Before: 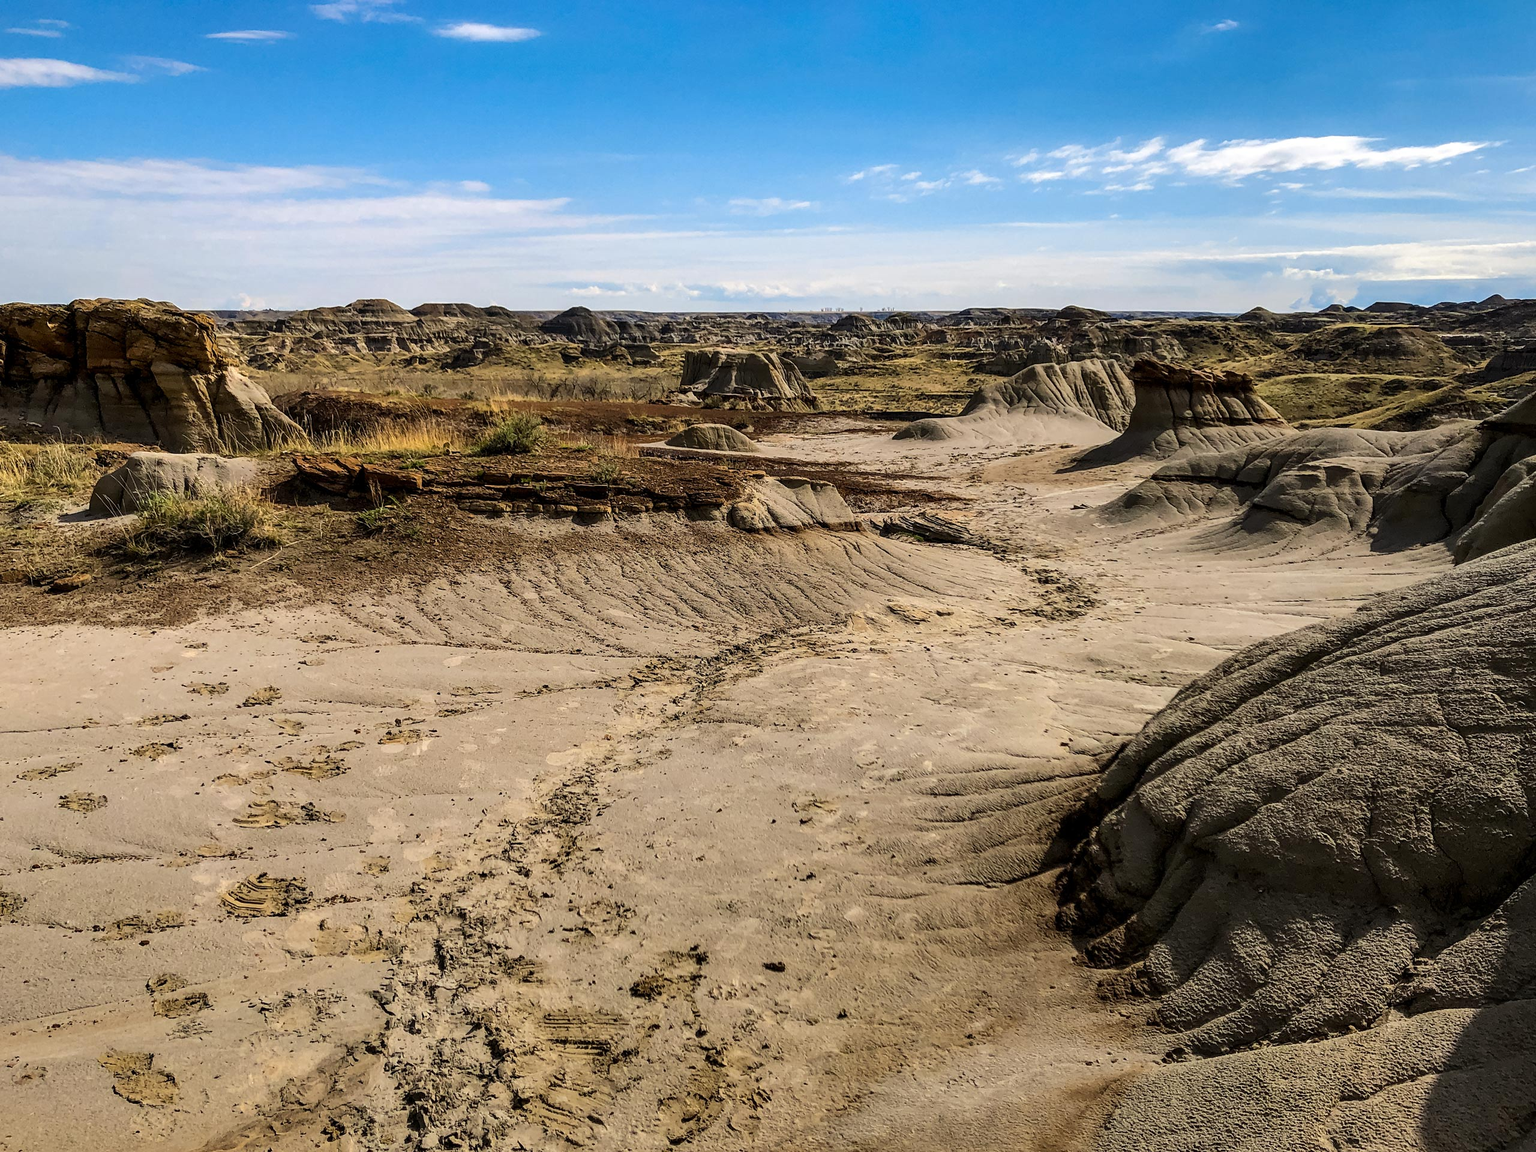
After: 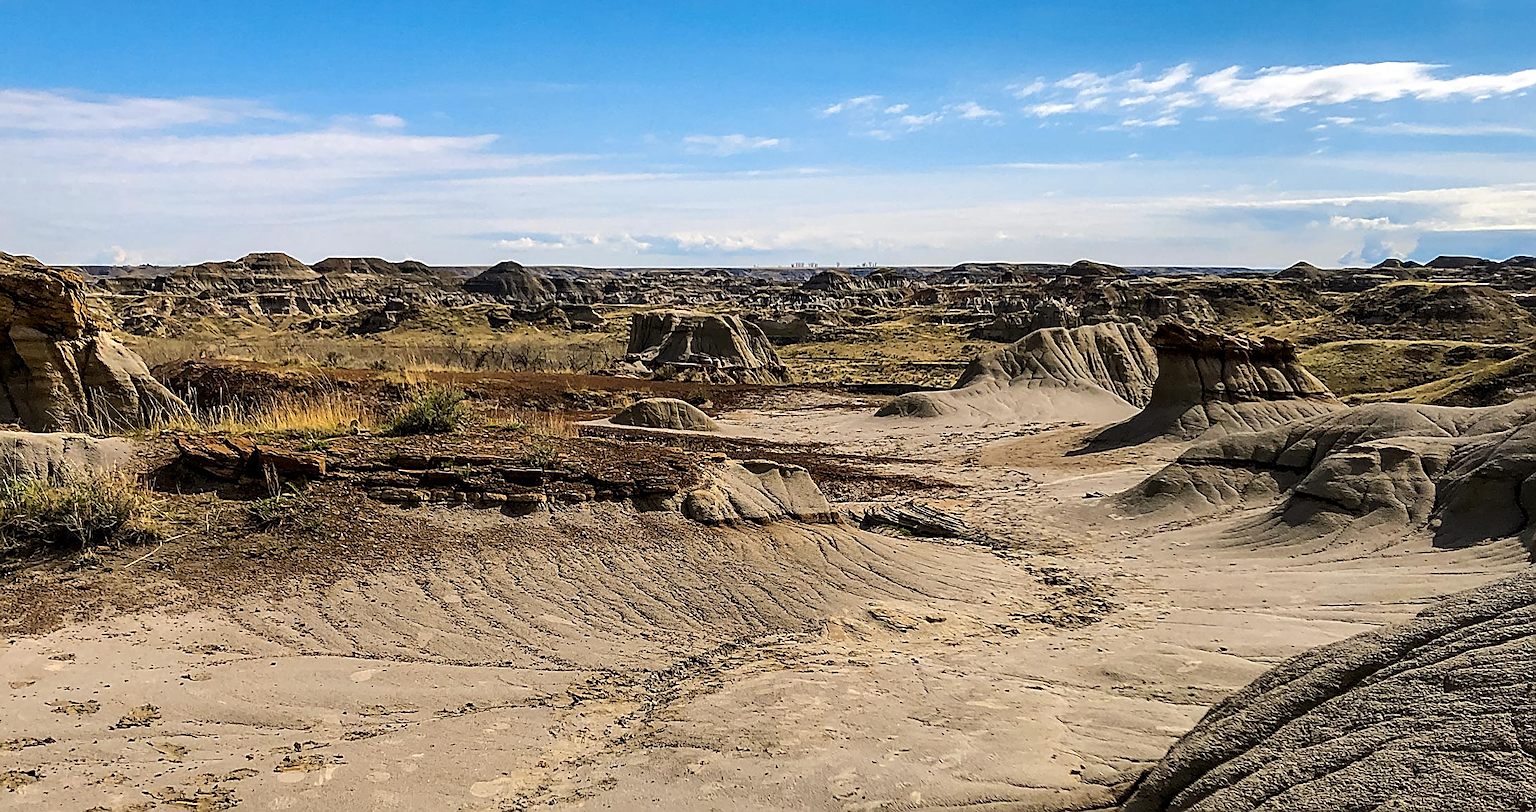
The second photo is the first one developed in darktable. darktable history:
sharpen: amount 0.75
crop and rotate: left 9.345%, top 7.22%, right 4.982%, bottom 32.331%
